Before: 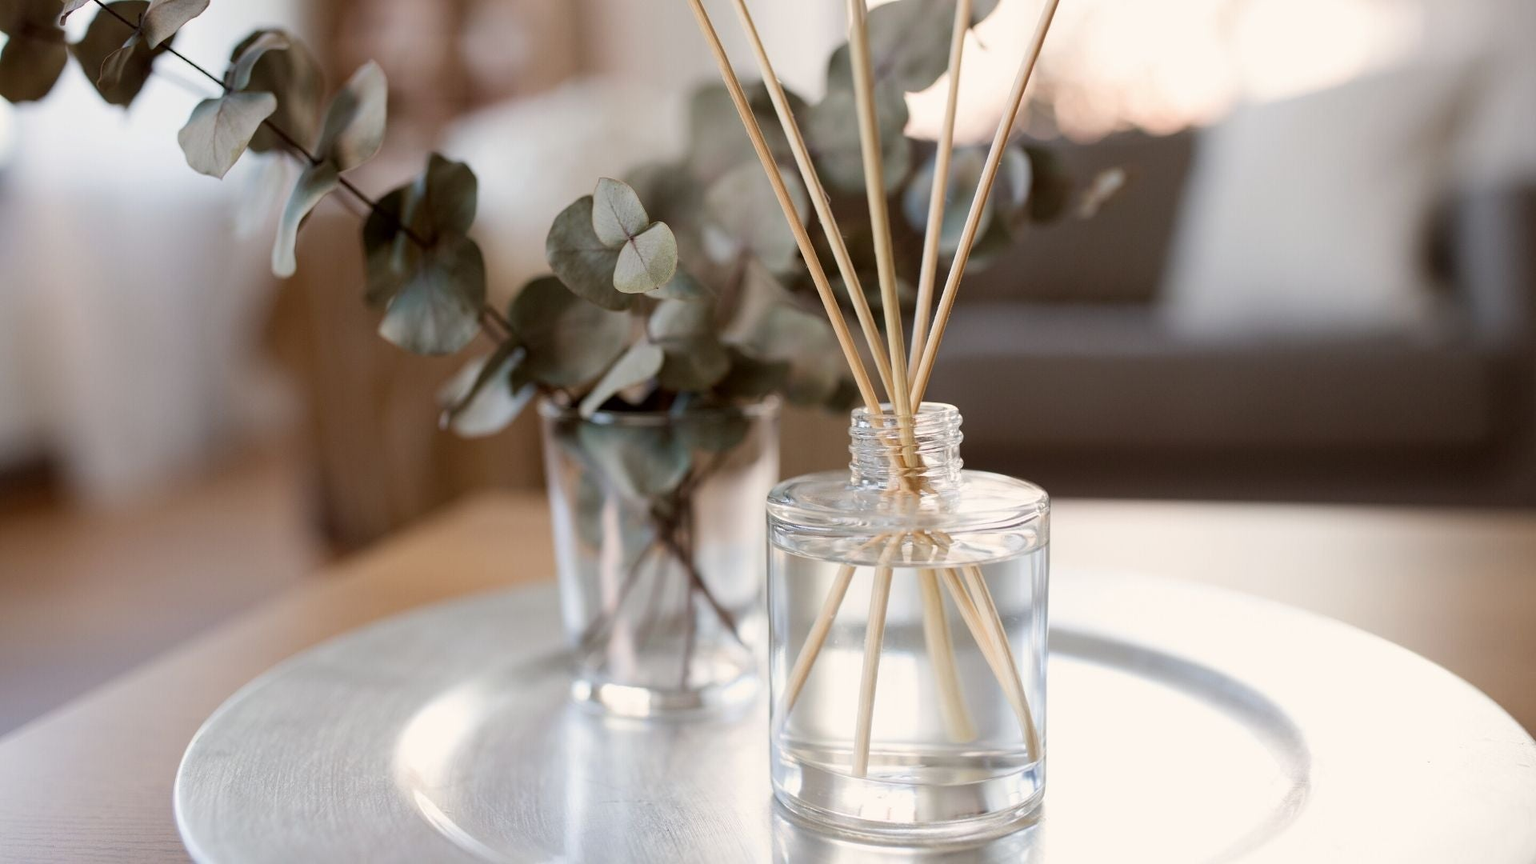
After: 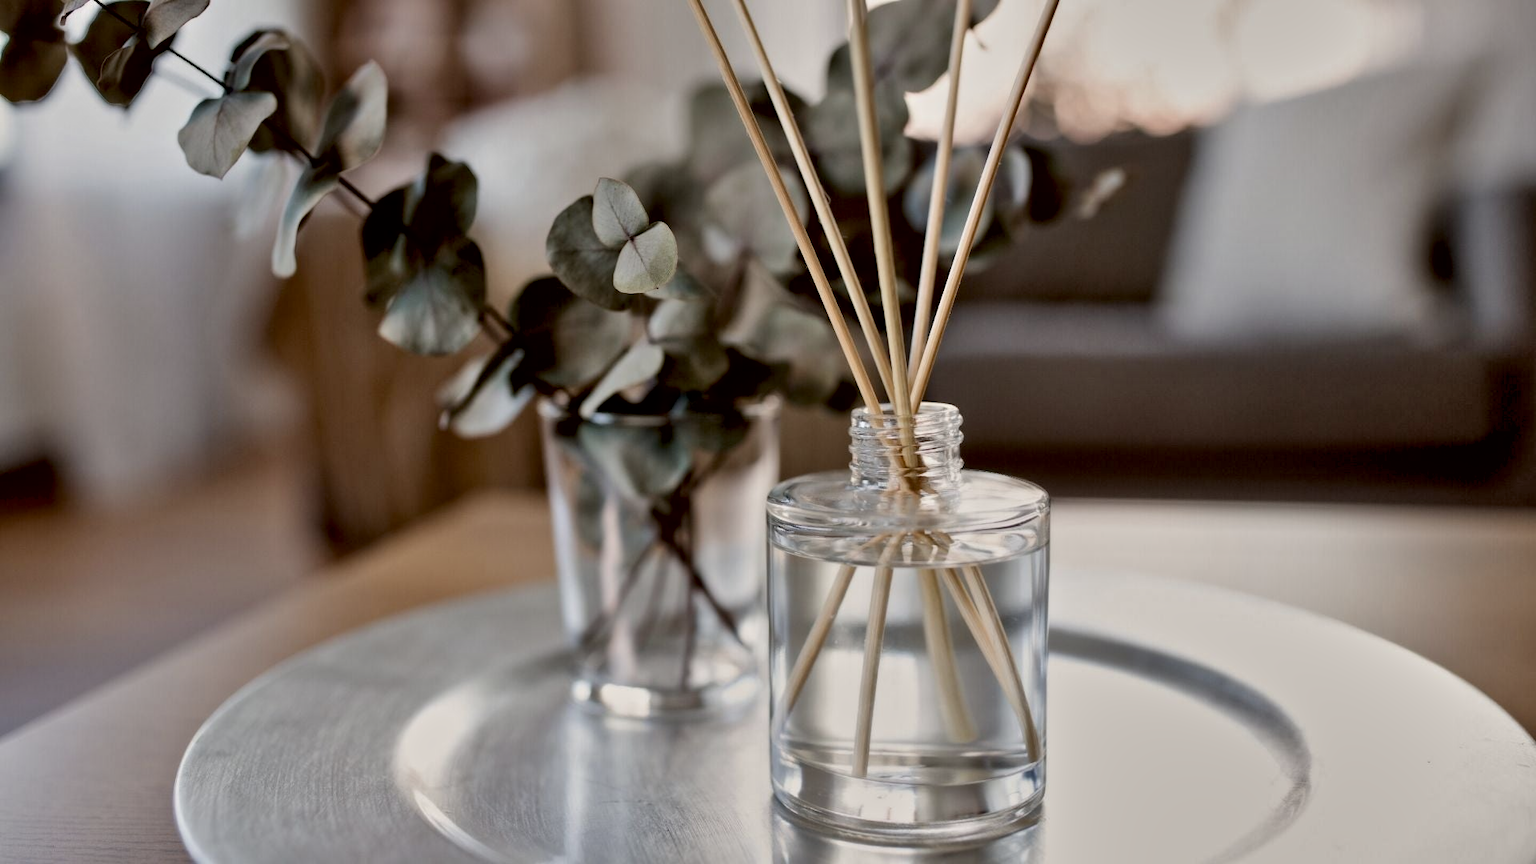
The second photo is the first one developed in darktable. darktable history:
contrast equalizer: y [[0.511, 0.558, 0.631, 0.632, 0.559, 0.512], [0.5 ×6], [0.507, 0.559, 0.627, 0.644, 0.647, 0.647], [0 ×6], [0 ×6]]
exposure: black level correction 0.009, exposure -0.637 EV, compensate highlight preservation false
shadows and highlights: low approximation 0.01, soften with gaussian
